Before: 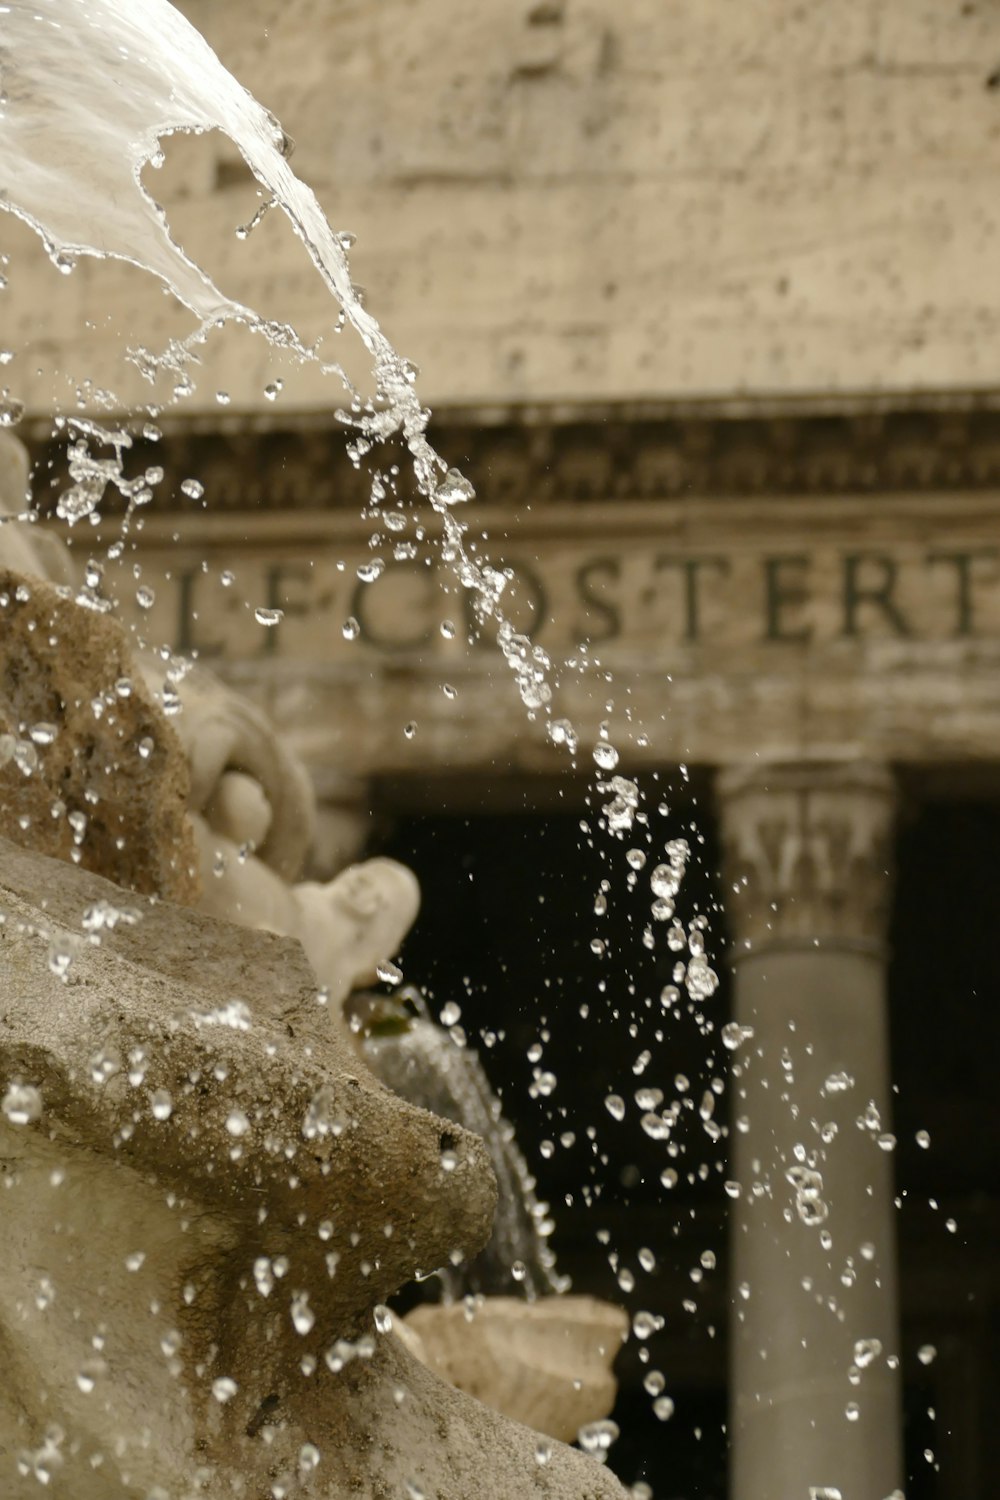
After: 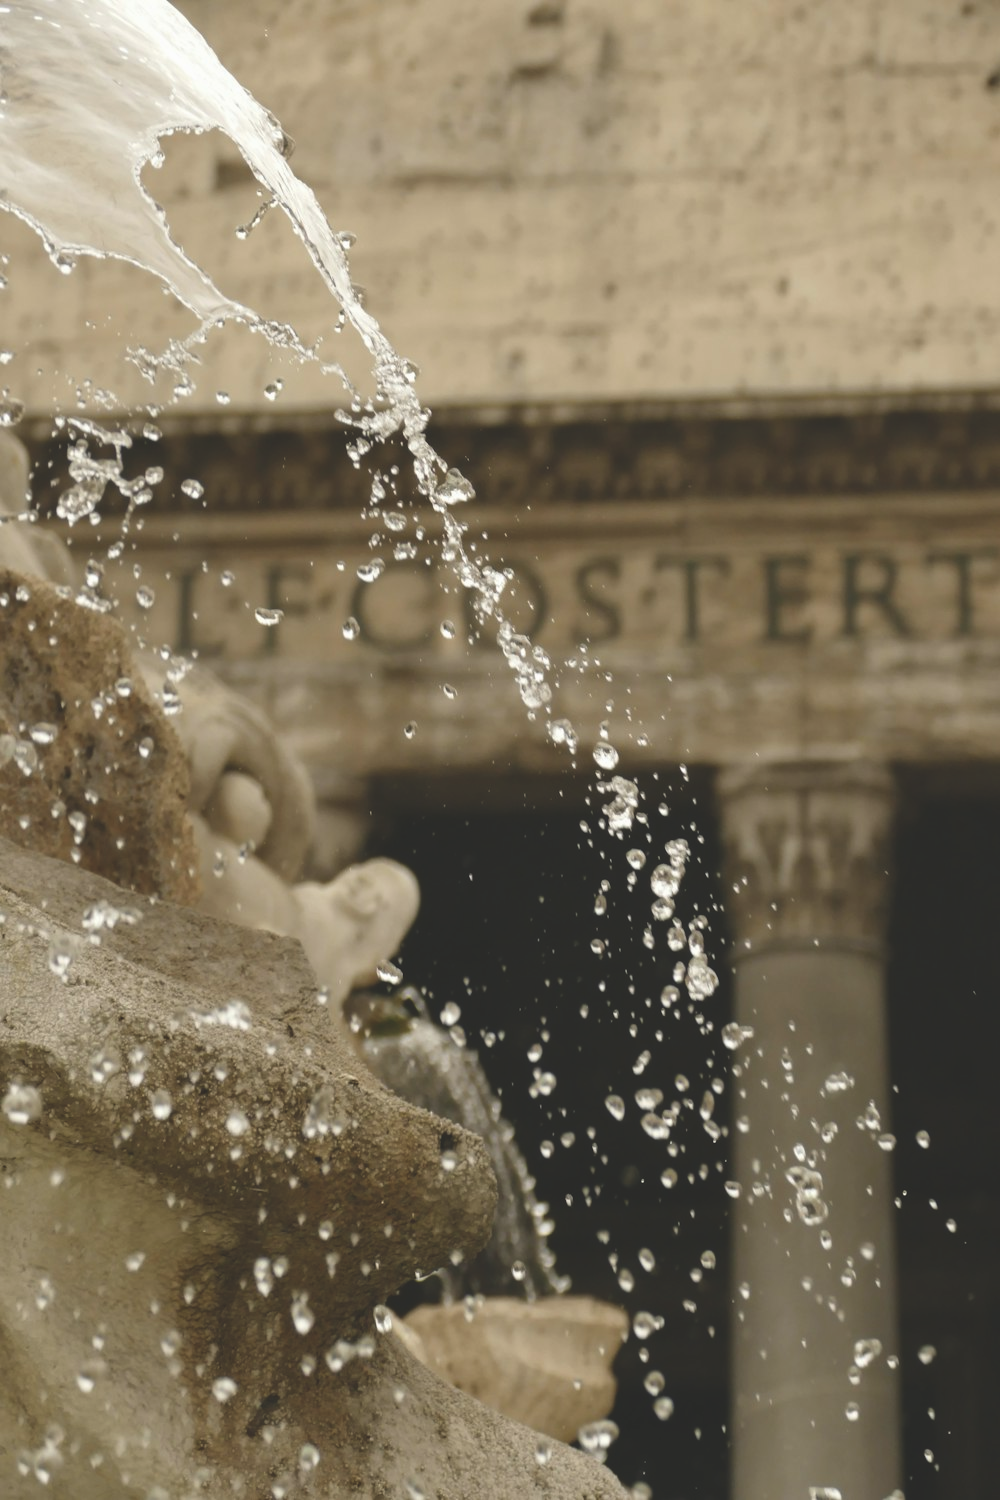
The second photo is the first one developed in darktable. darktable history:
exposure: black level correction -0.021, exposure -0.031 EV, compensate highlight preservation false
